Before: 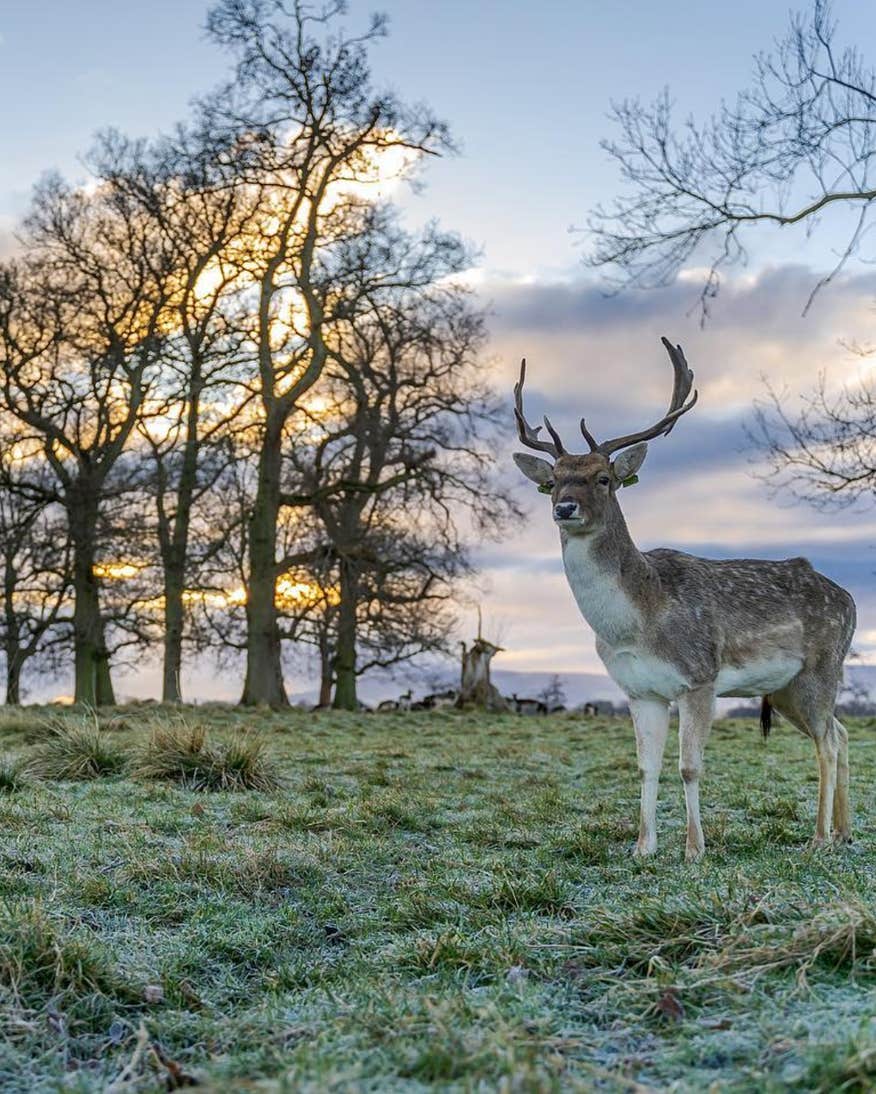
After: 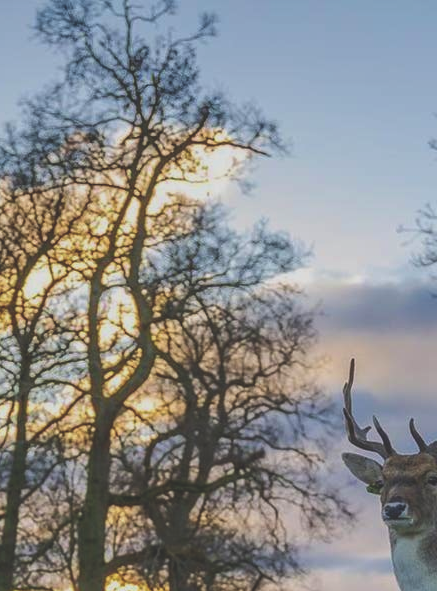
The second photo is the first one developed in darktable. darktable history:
crop: left 19.624%, right 30.468%, bottom 45.976%
tone equalizer: edges refinement/feathering 500, mask exposure compensation -1.57 EV, preserve details no
exposure: black level correction -0.037, exposure -0.496 EV, compensate highlight preservation false
tone curve: curves: ch0 [(0, 0) (0.003, 0.003) (0.011, 0.011) (0.025, 0.025) (0.044, 0.044) (0.069, 0.069) (0.1, 0.099) (0.136, 0.135) (0.177, 0.176) (0.224, 0.223) (0.277, 0.275) (0.335, 0.333) (0.399, 0.396) (0.468, 0.465) (0.543, 0.541) (0.623, 0.622) (0.709, 0.708) (0.801, 0.8) (0.898, 0.897) (1, 1)], preserve colors none
velvia: on, module defaults
